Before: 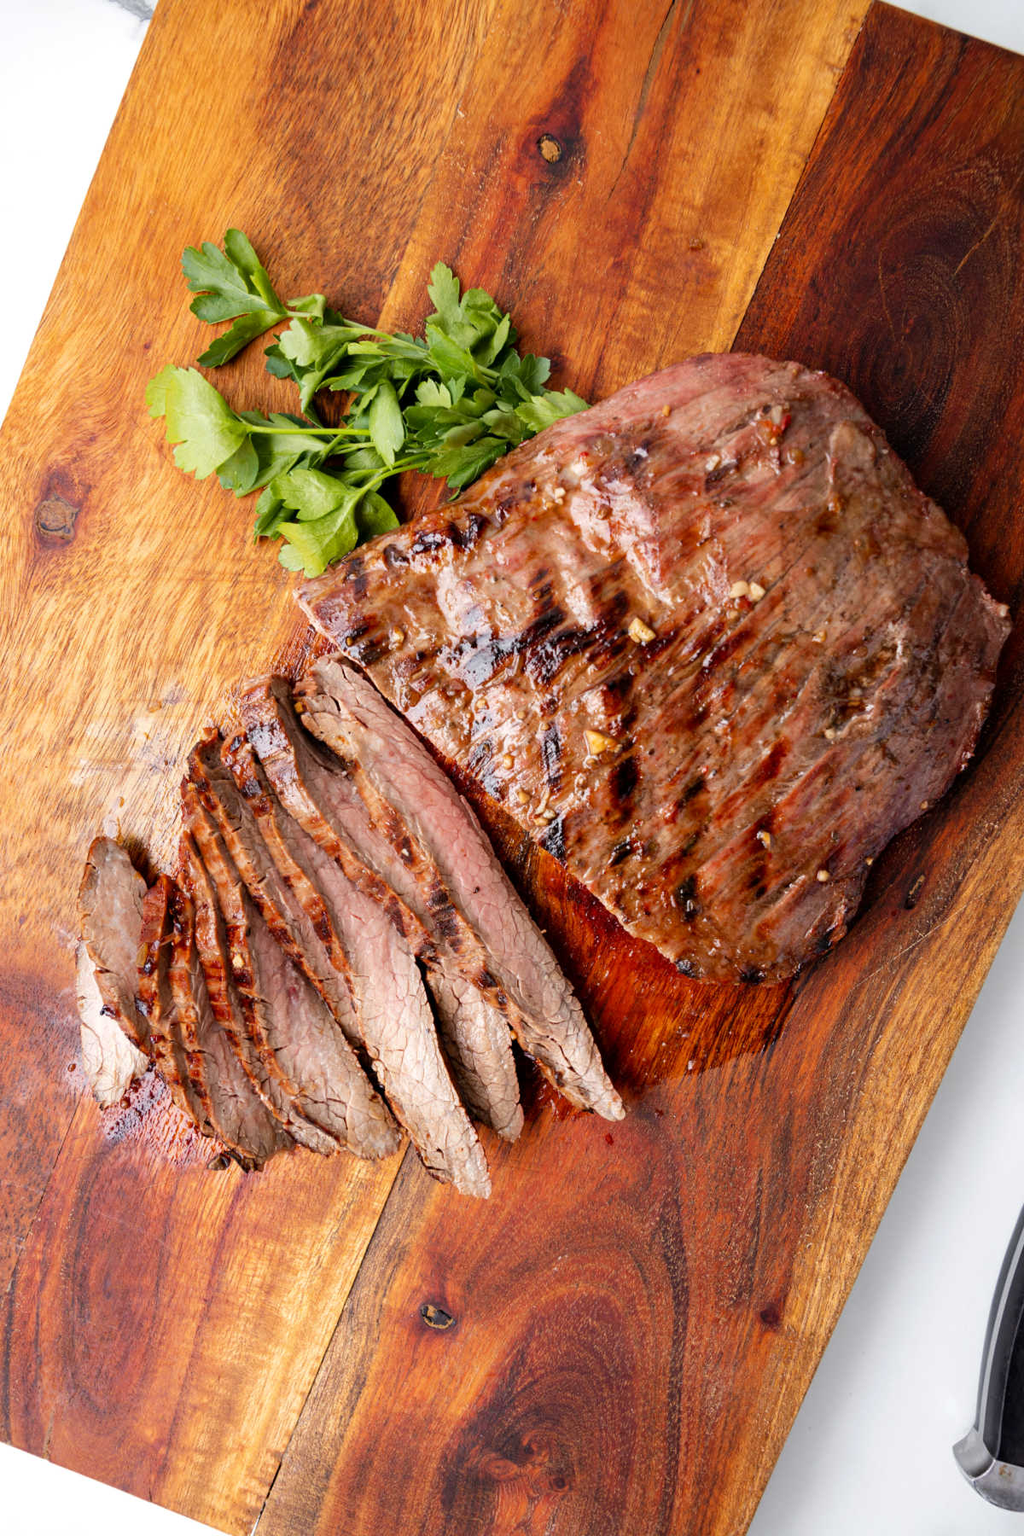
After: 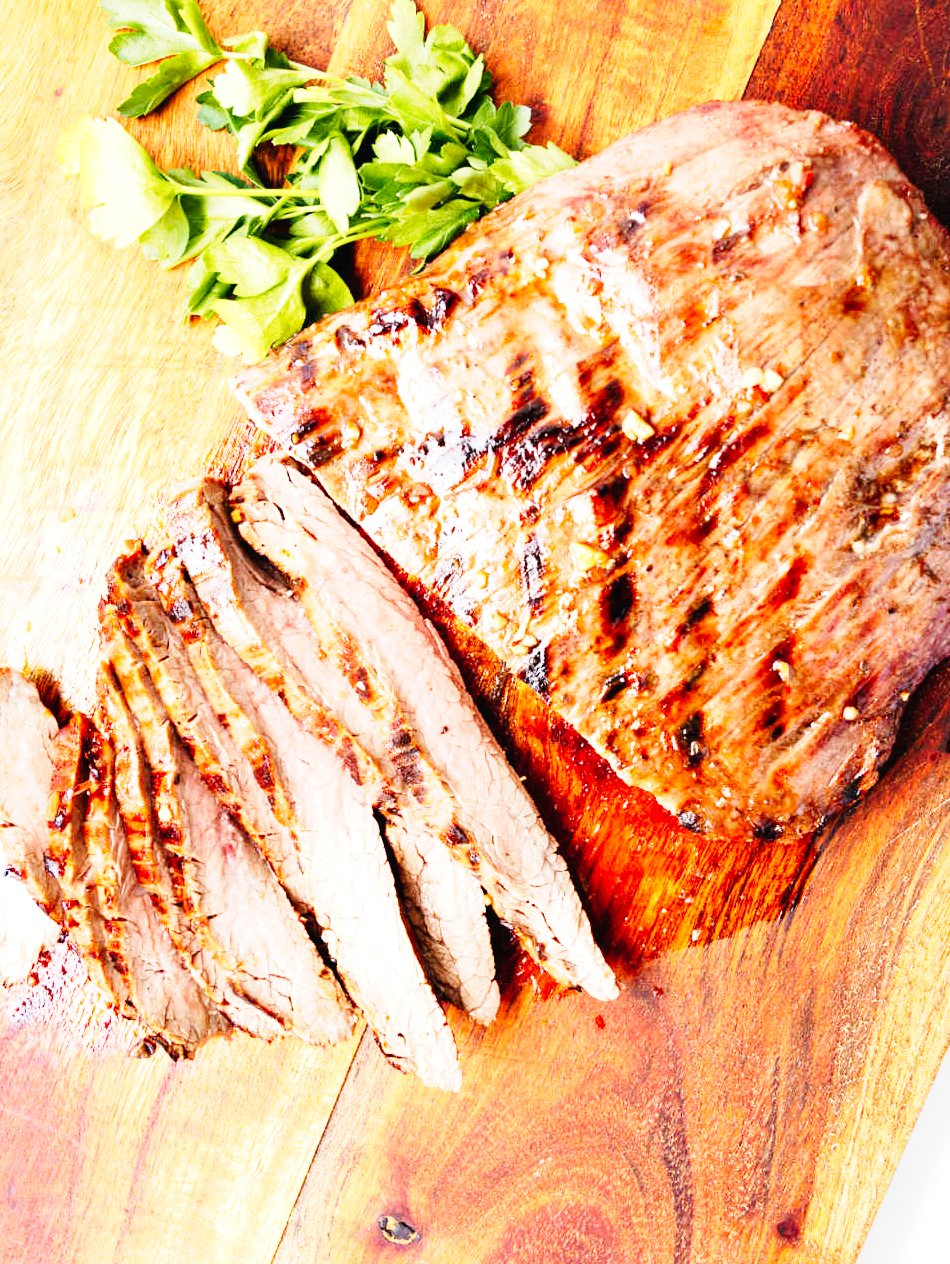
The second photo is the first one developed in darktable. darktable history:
crop: left 9.568%, top 17.412%, right 11.226%, bottom 12.361%
base curve: curves: ch0 [(0, 0) (0, 0.001) (0.001, 0.001) (0.004, 0.002) (0.007, 0.004) (0.015, 0.013) (0.033, 0.045) (0.052, 0.096) (0.075, 0.17) (0.099, 0.241) (0.163, 0.42) (0.219, 0.55) (0.259, 0.616) (0.327, 0.722) (0.365, 0.765) (0.522, 0.873) (0.547, 0.881) (0.689, 0.919) (0.826, 0.952) (1, 1)], preserve colors none
exposure: black level correction -0.002, exposure 0.707 EV, compensate exposure bias true, compensate highlight preservation false
